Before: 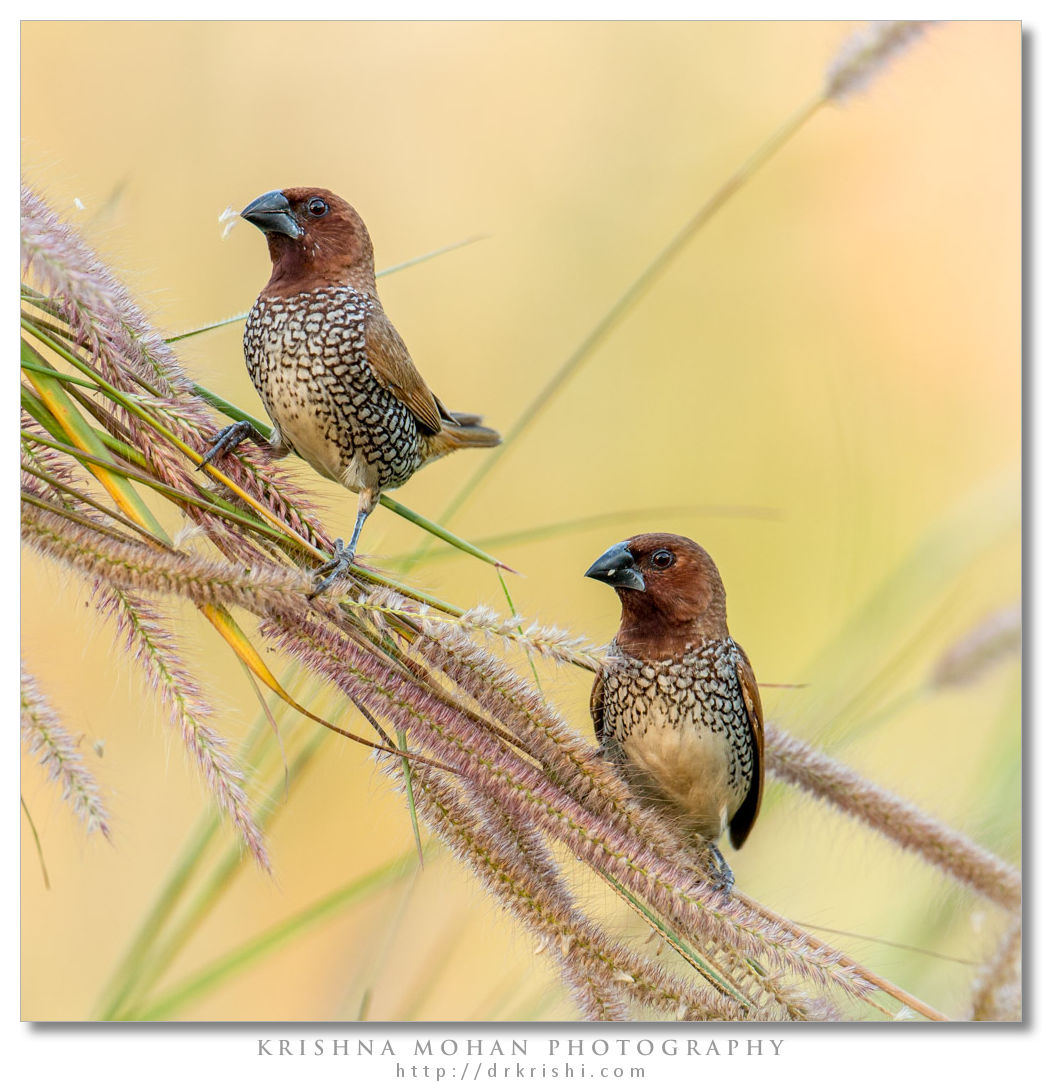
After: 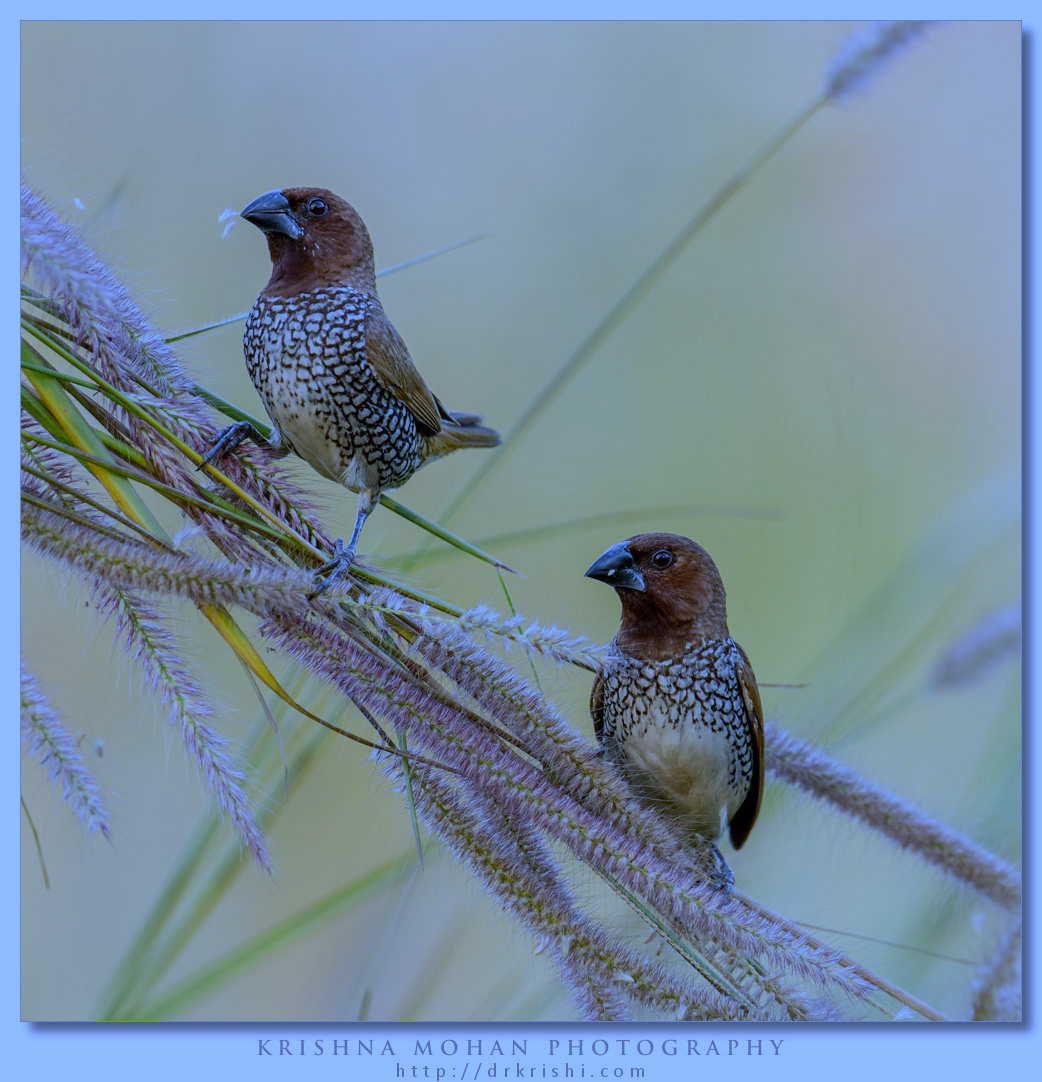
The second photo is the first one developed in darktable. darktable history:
exposure: black level correction 0, compensate exposure bias true, compensate highlight preservation false
white balance: red 0.766, blue 1.537
